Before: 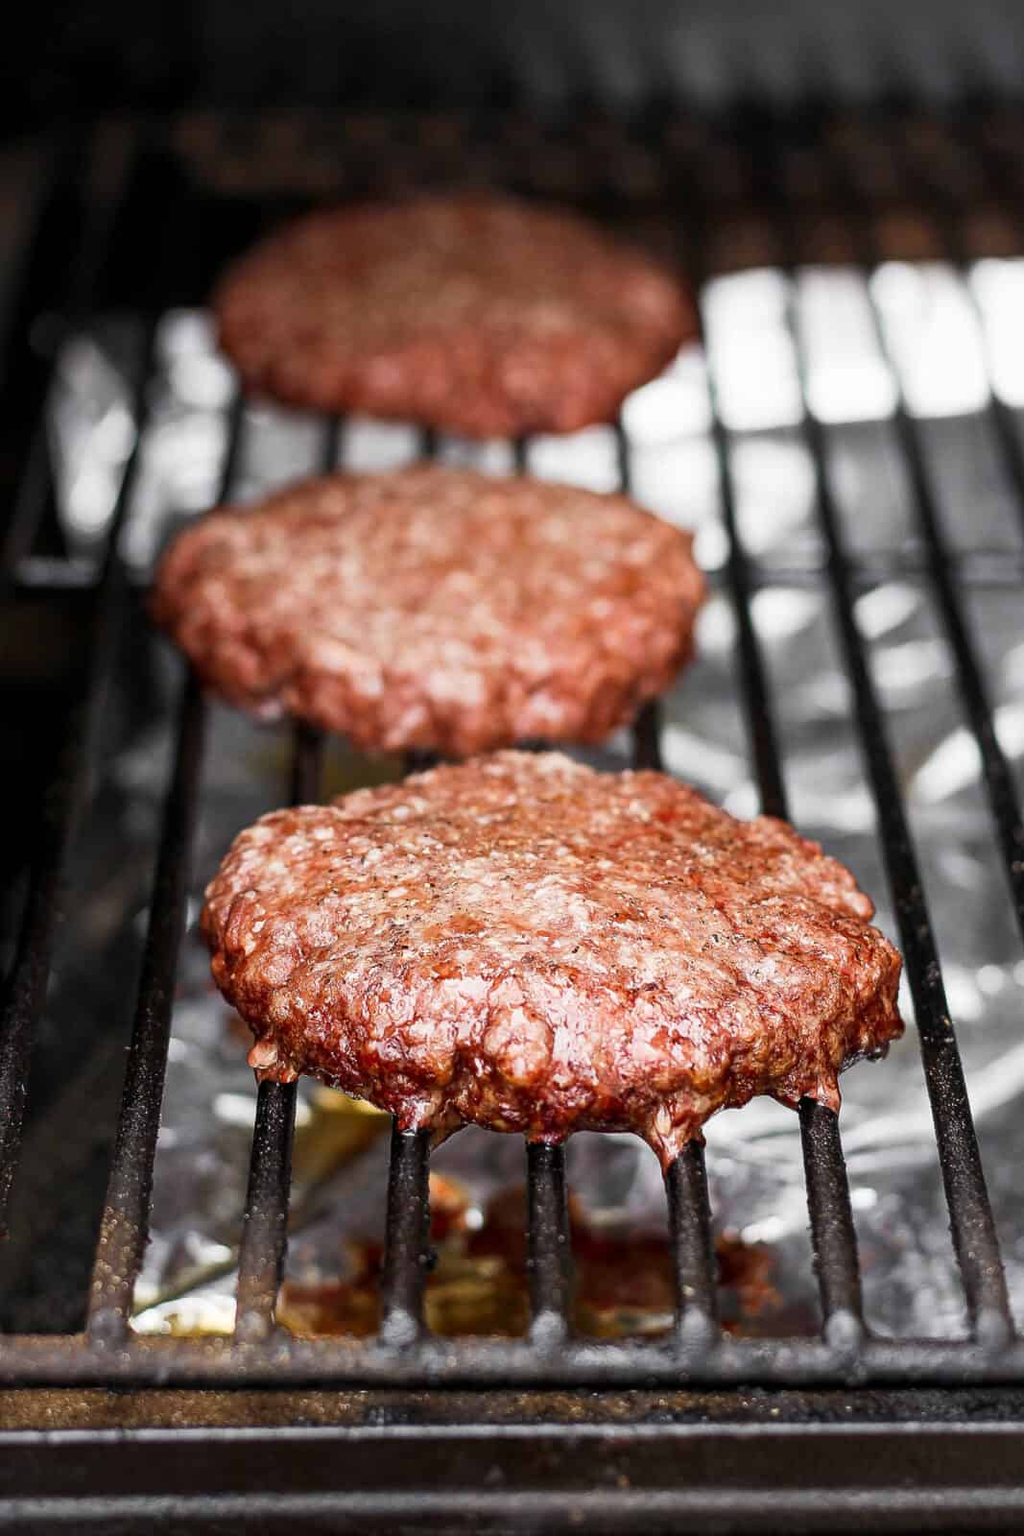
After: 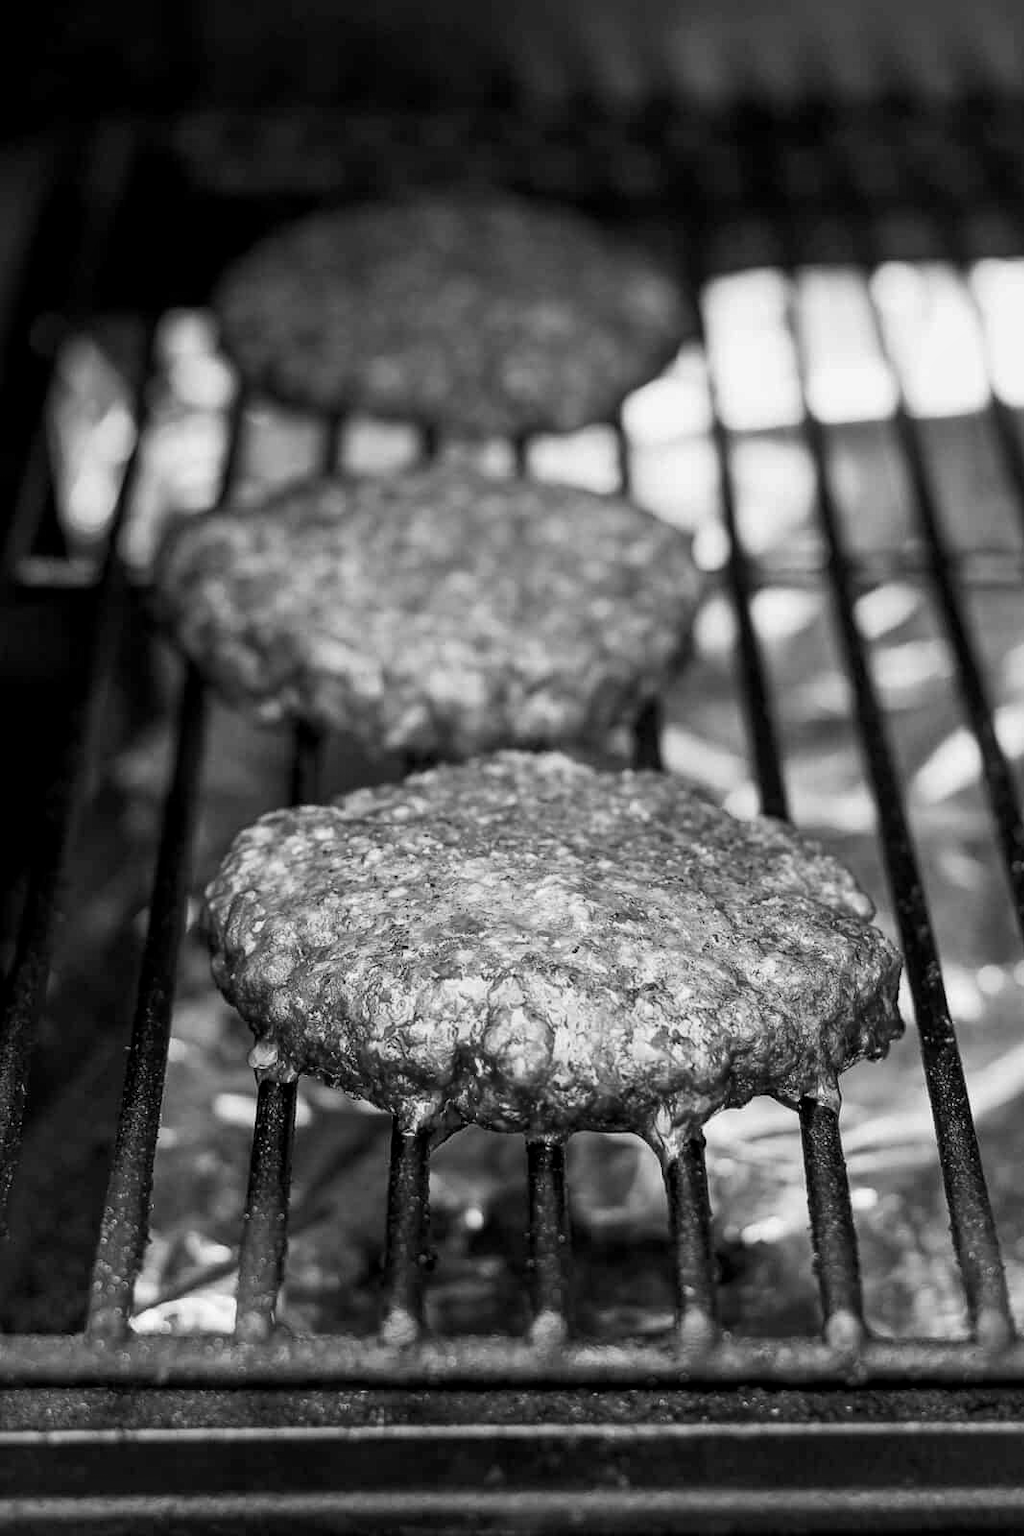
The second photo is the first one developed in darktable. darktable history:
color calibration: output gray [0.253, 0.26, 0.487, 0], gray › normalize channels true, illuminant same as pipeline (D50), adaptation XYZ, x 0.346, y 0.359, gamut compression 0
local contrast: highlights 100%, shadows 100%, detail 120%, midtone range 0.2
